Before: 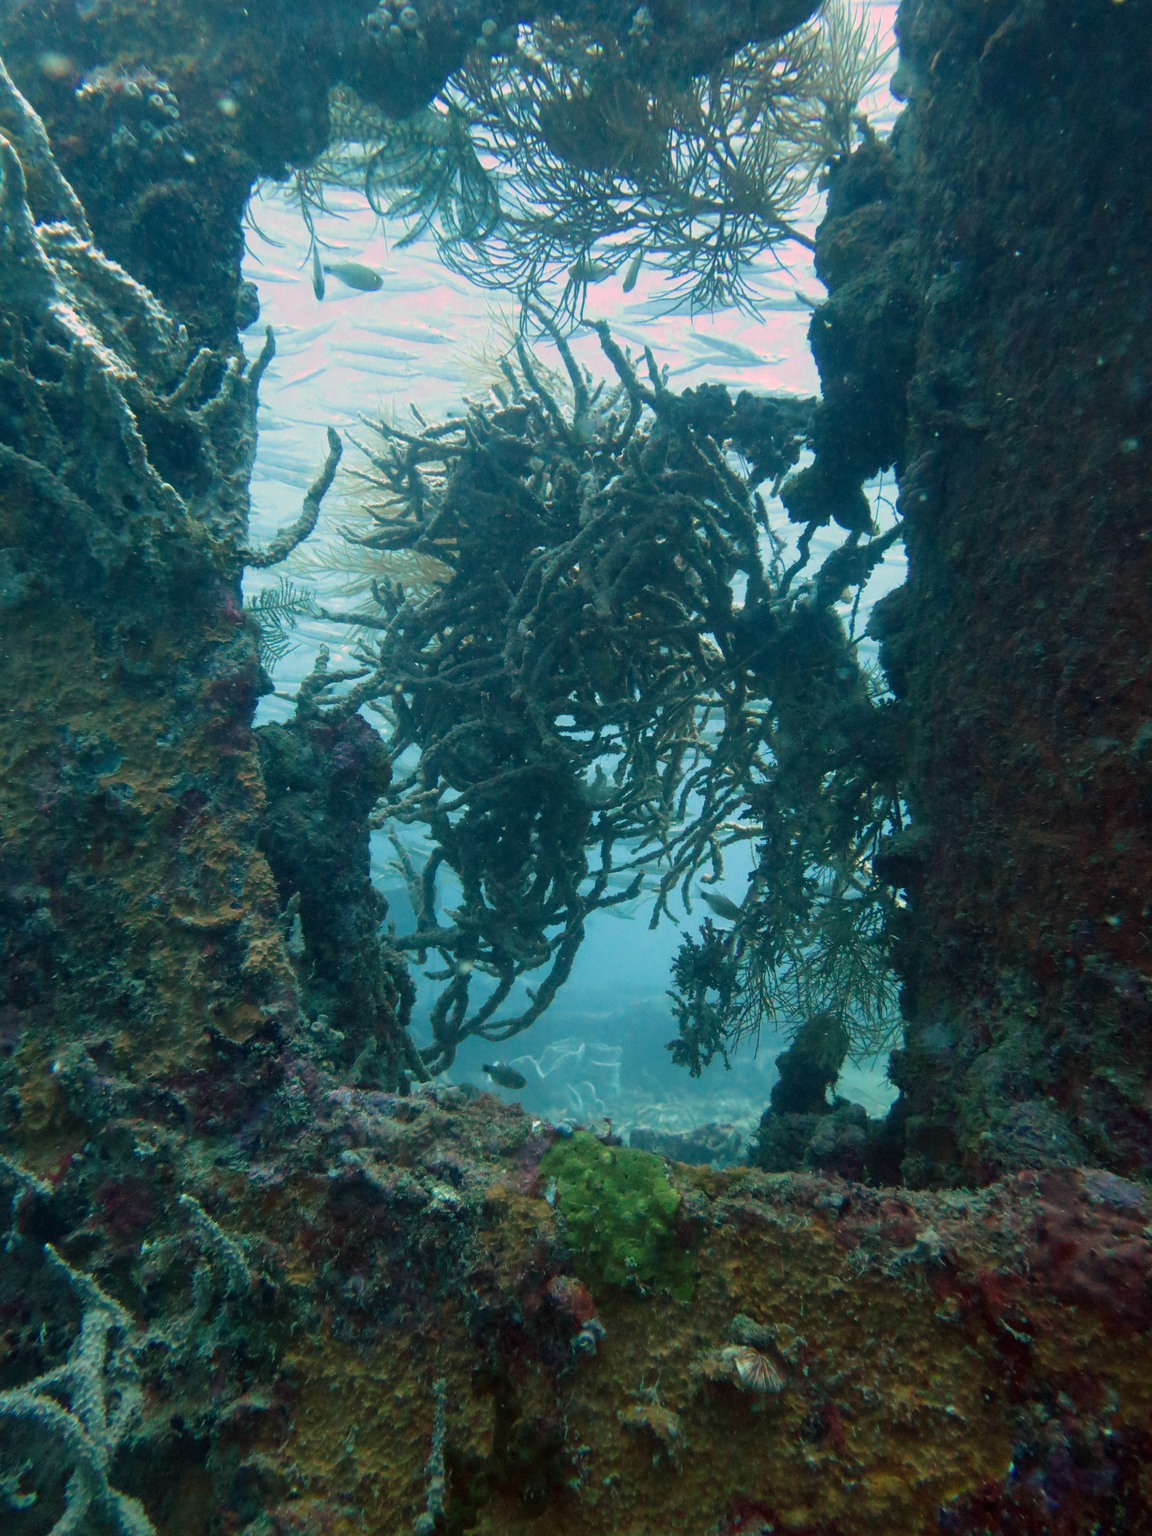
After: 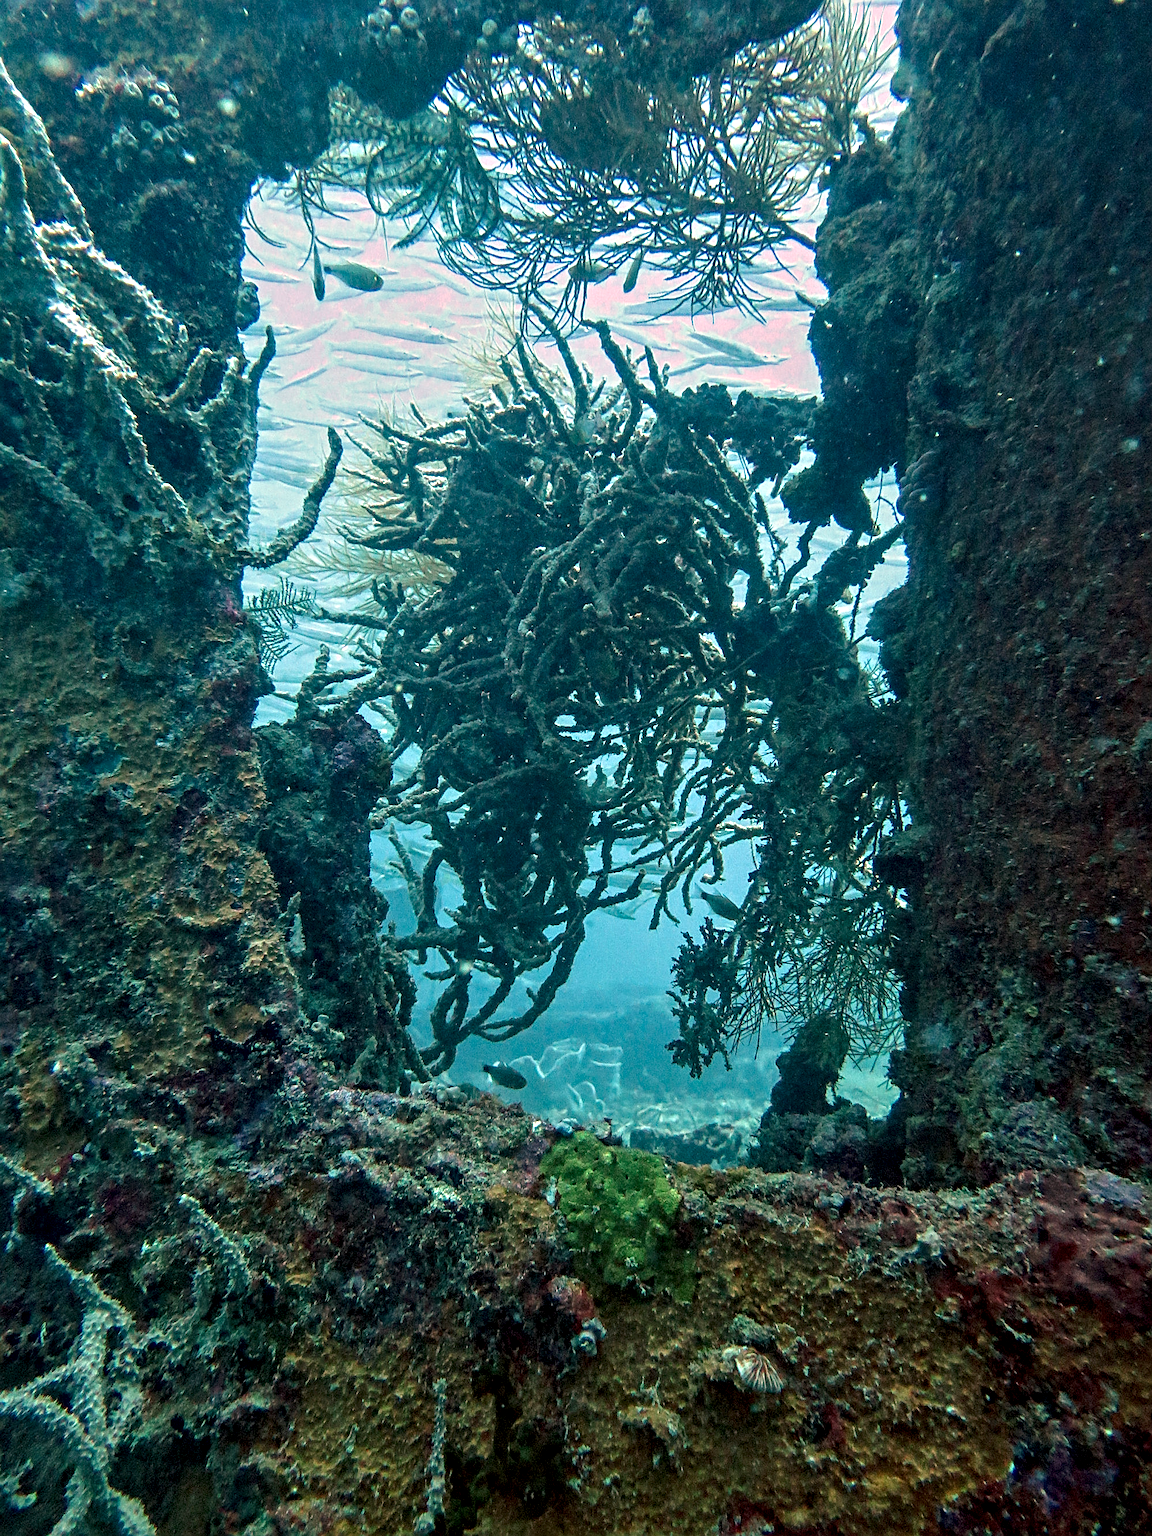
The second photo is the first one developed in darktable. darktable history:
contrast equalizer: octaves 7, y [[0.5, 0.542, 0.583, 0.625, 0.667, 0.708], [0.5 ×6], [0.5 ×6], [0 ×6], [0 ×6]]
contrast brightness saturation: saturation 0.184
local contrast: detail 130%
sharpen: on, module defaults
